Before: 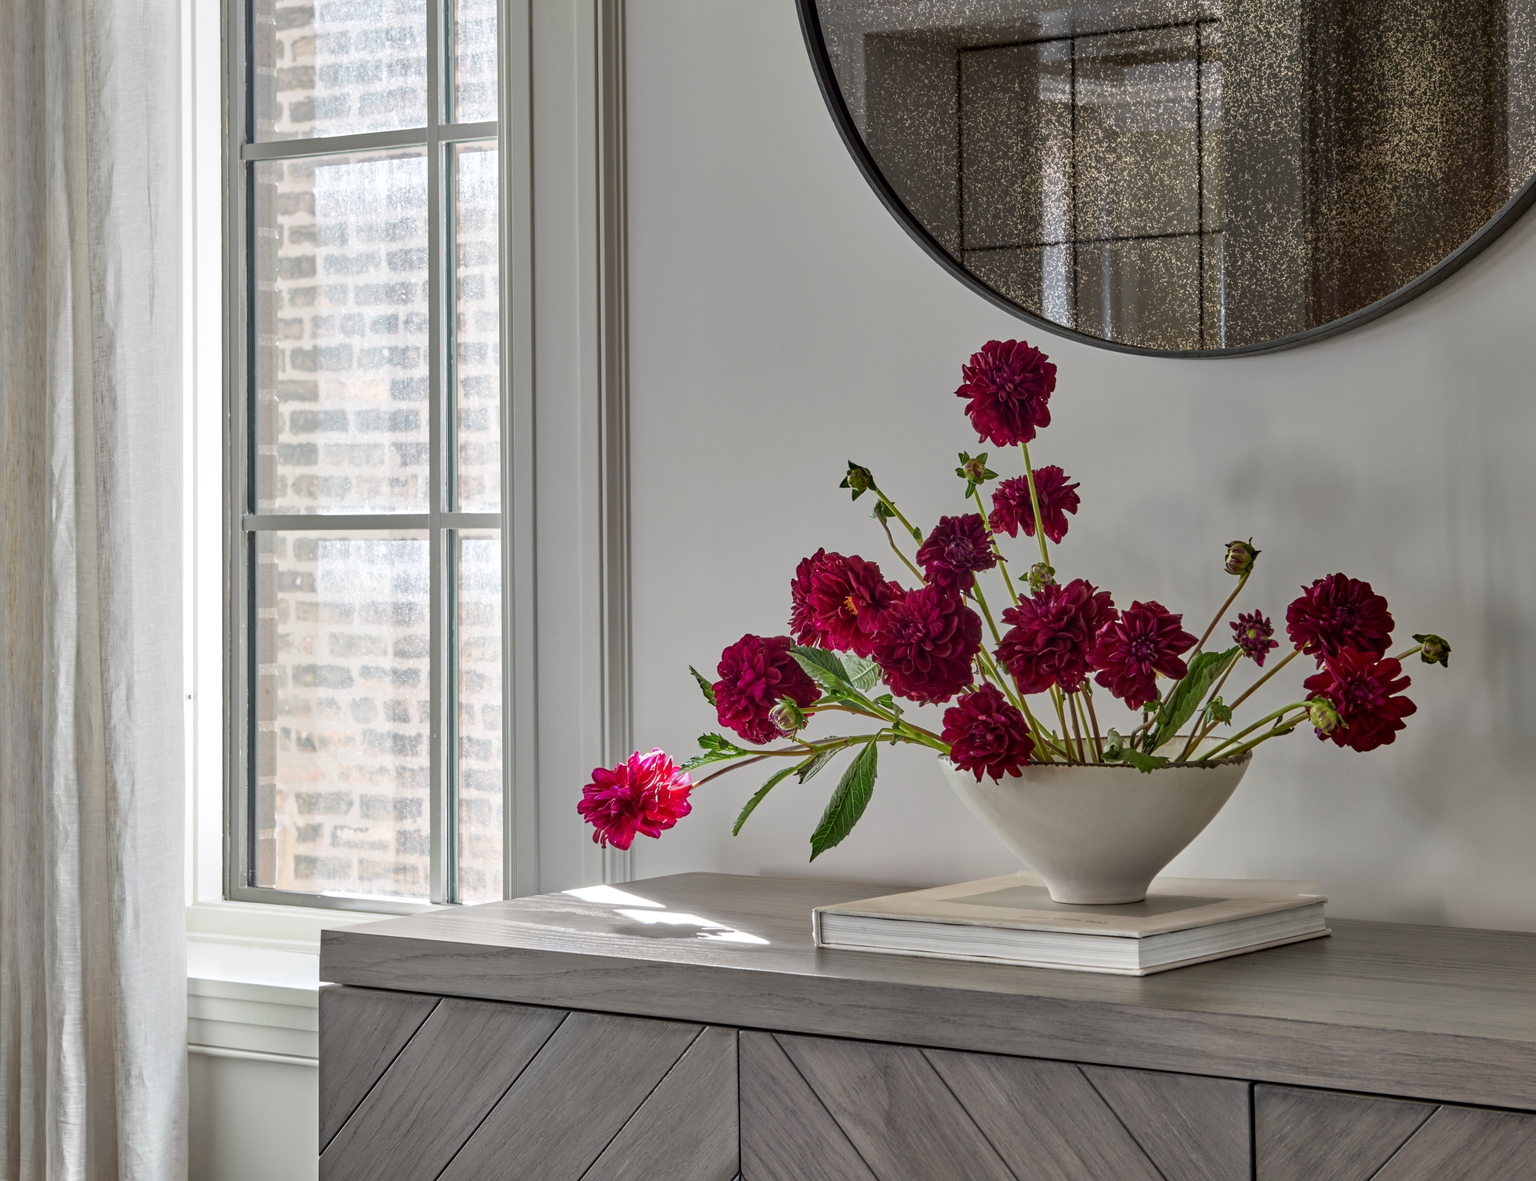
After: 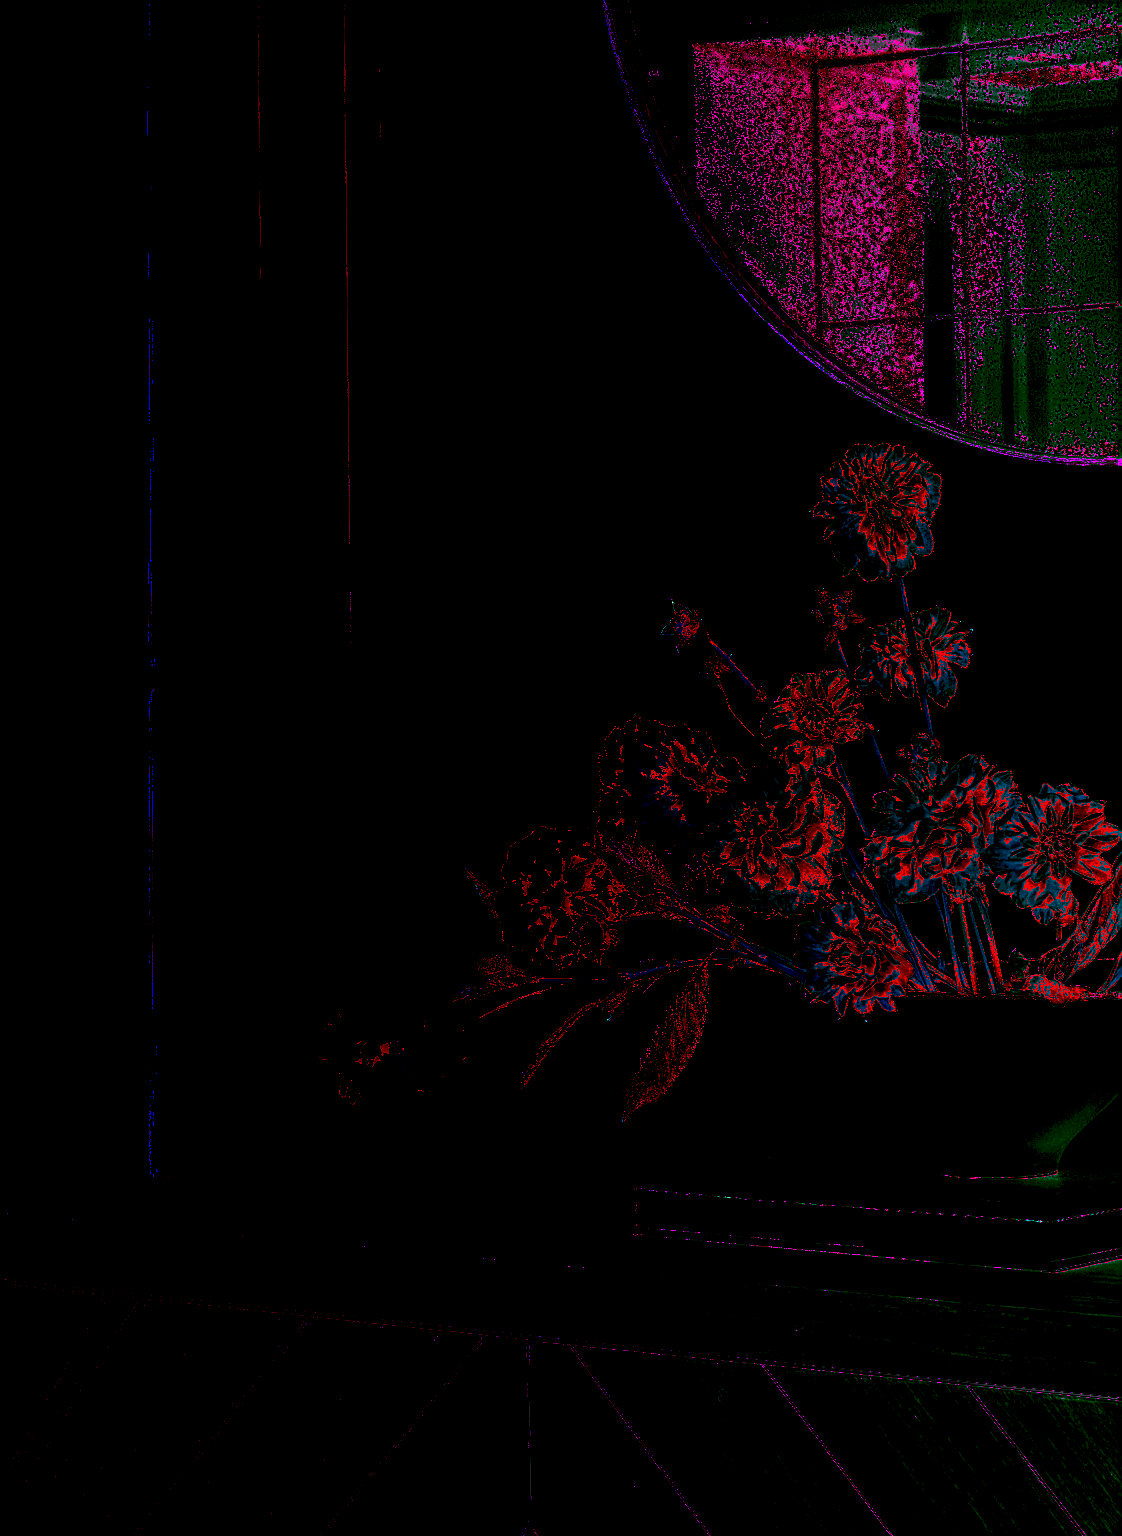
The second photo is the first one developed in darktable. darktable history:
crop: left 21.674%, right 22.086%
sharpen: radius 1.4, amount 1.25, threshold 0.7
white balance: red 8, blue 8
soften: size 10%, saturation 50%, brightness 0.2 EV, mix 10%
shadows and highlights: shadows 12, white point adjustment 1.2, soften with gaussian
local contrast: on, module defaults
color correction: highlights a* 15.46, highlights b* -20.56
